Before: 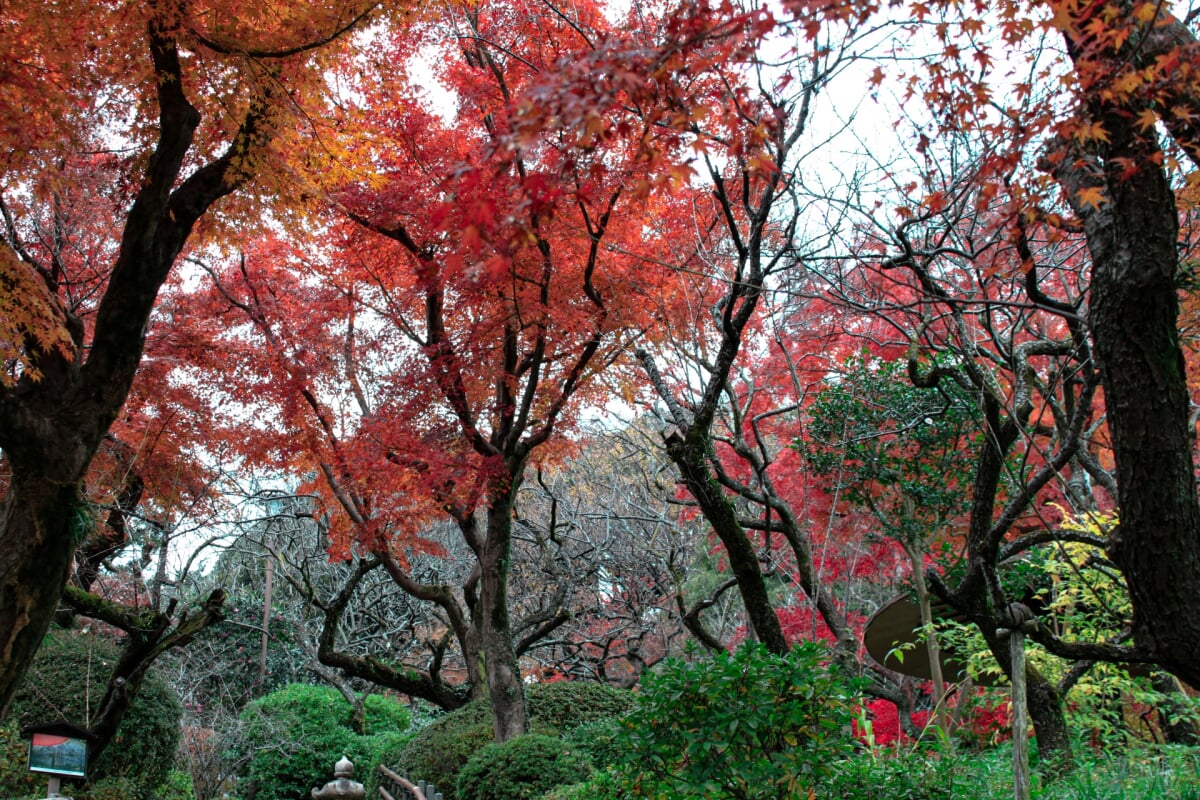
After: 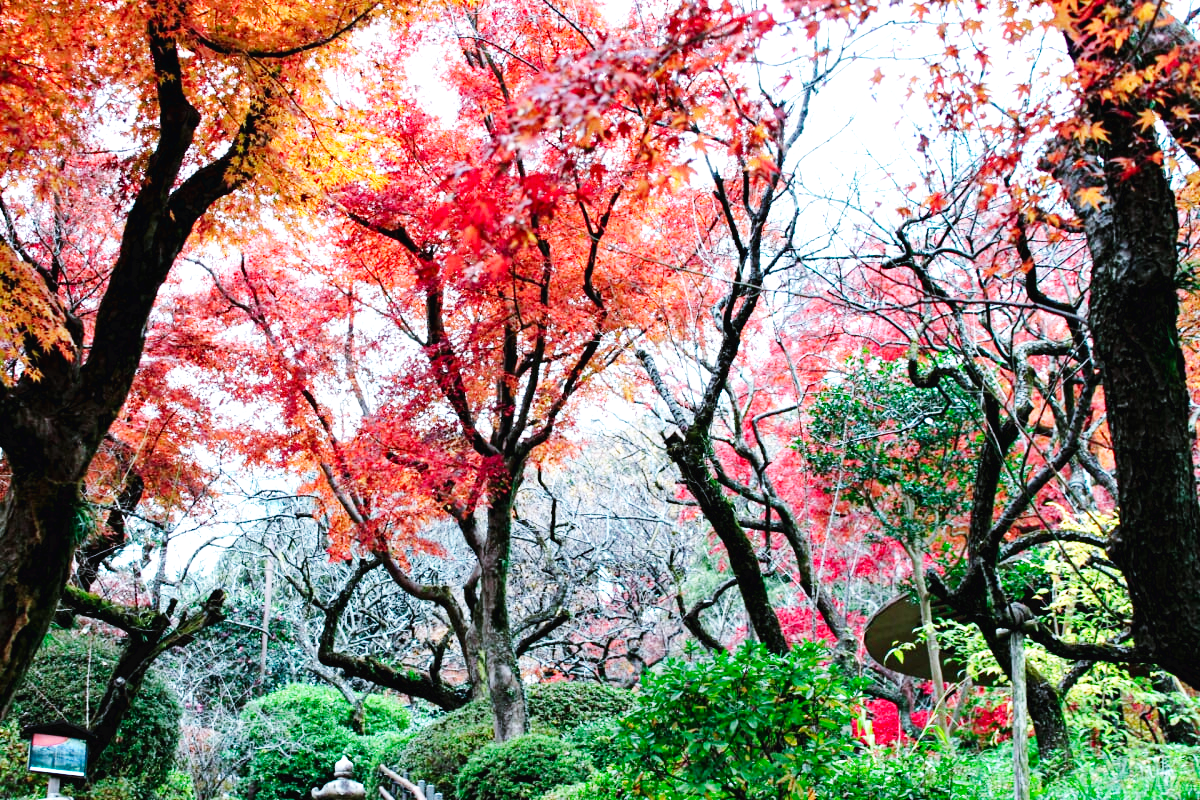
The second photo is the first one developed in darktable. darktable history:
base curve: curves: ch0 [(0, 0.003) (0.001, 0.002) (0.006, 0.004) (0.02, 0.022) (0.048, 0.086) (0.094, 0.234) (0.162, 0.431) (0.258, 0.629) (0.385, 0.8) (0.548, 0.918) (0.751, 0.988) (1, 1)], preserve colors none
exposure: black level correction 0.001, exposure 0.5 EV, compensate exposure bias true, compensate highlight preservation false
white balance: red 0.931, blue 1.11
